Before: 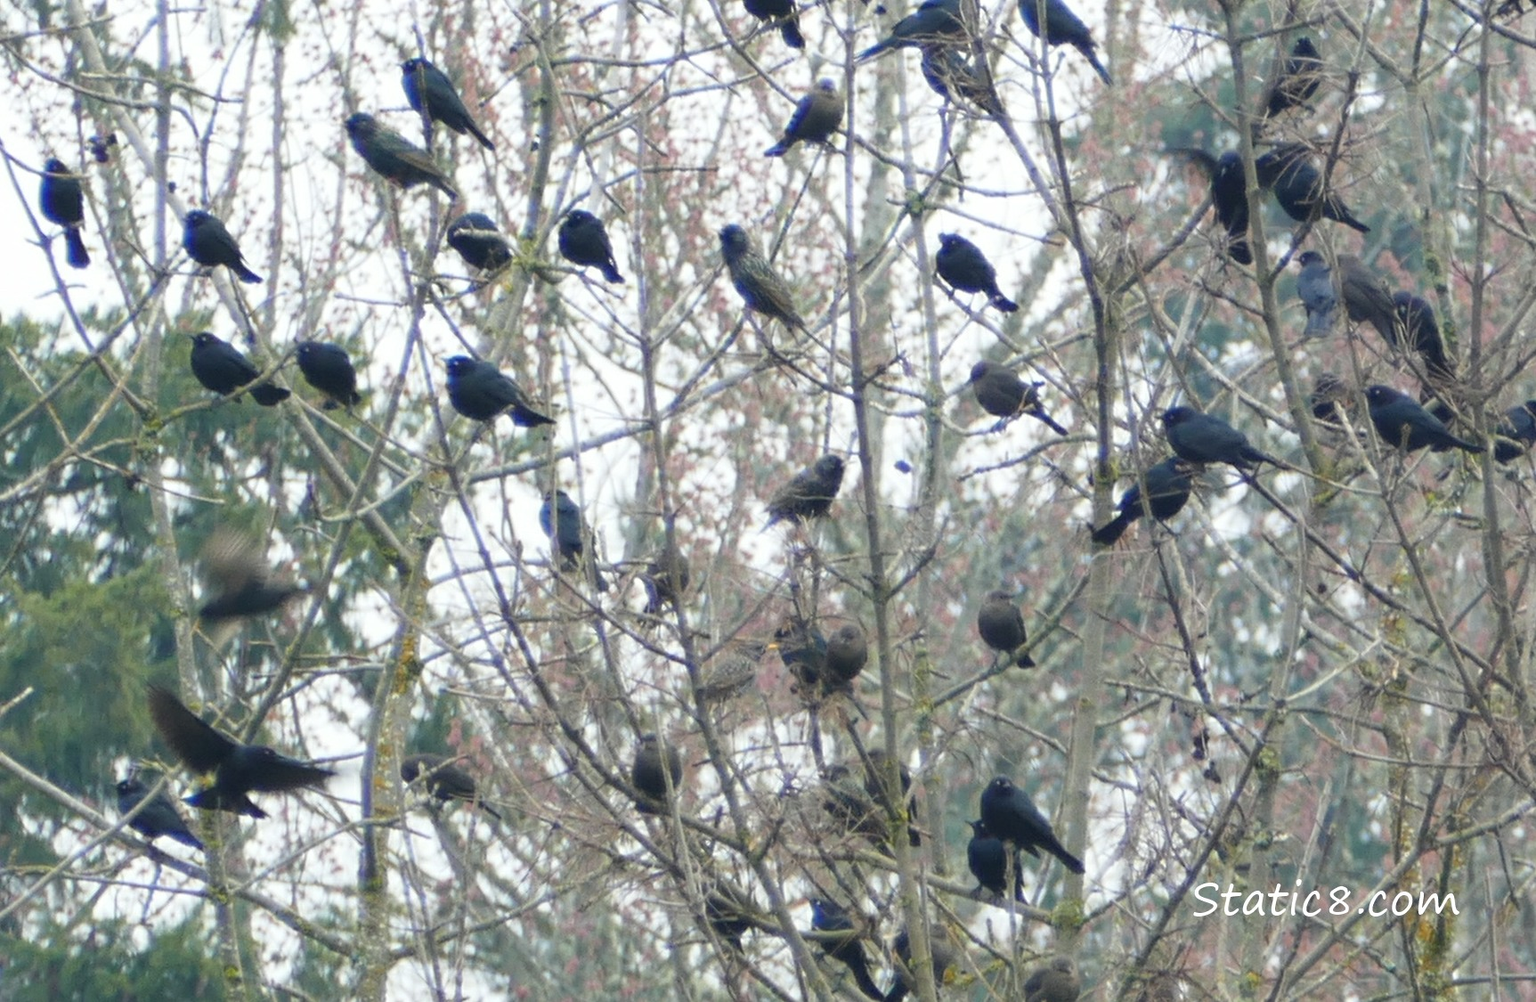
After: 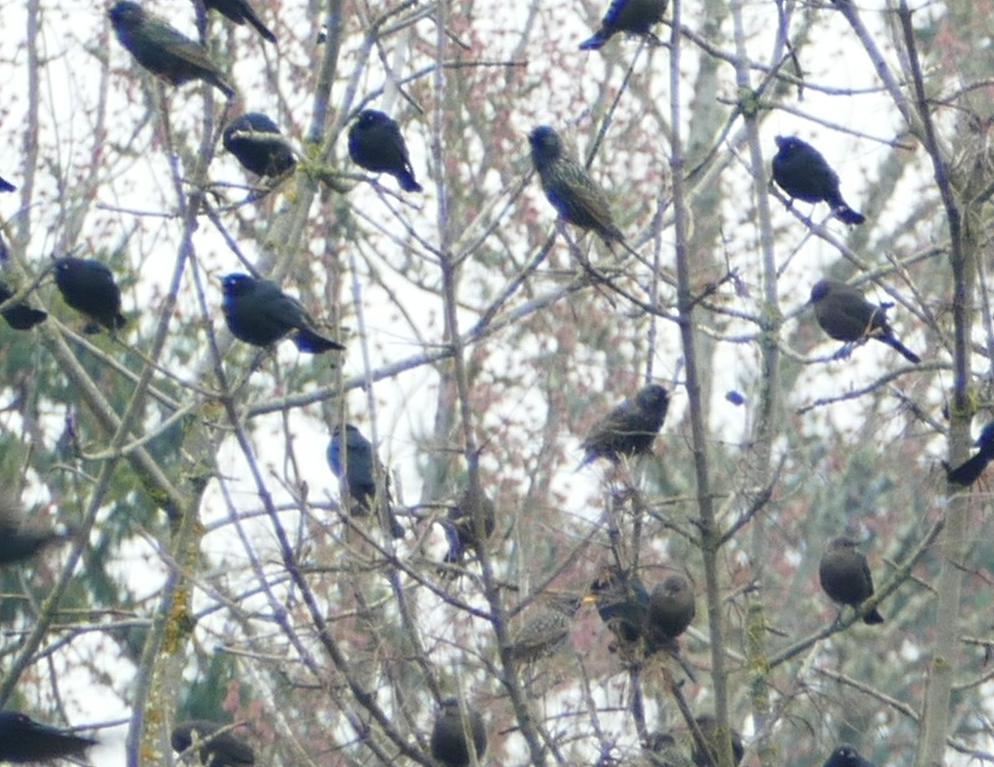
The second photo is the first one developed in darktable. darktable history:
tone equalizer: edges refinement/feathering 500, mask exposure compensation -1.57 EV, preserve details no
crop: left 16.223%, top 11.242%, right 26.144%, bottom 20.523%
